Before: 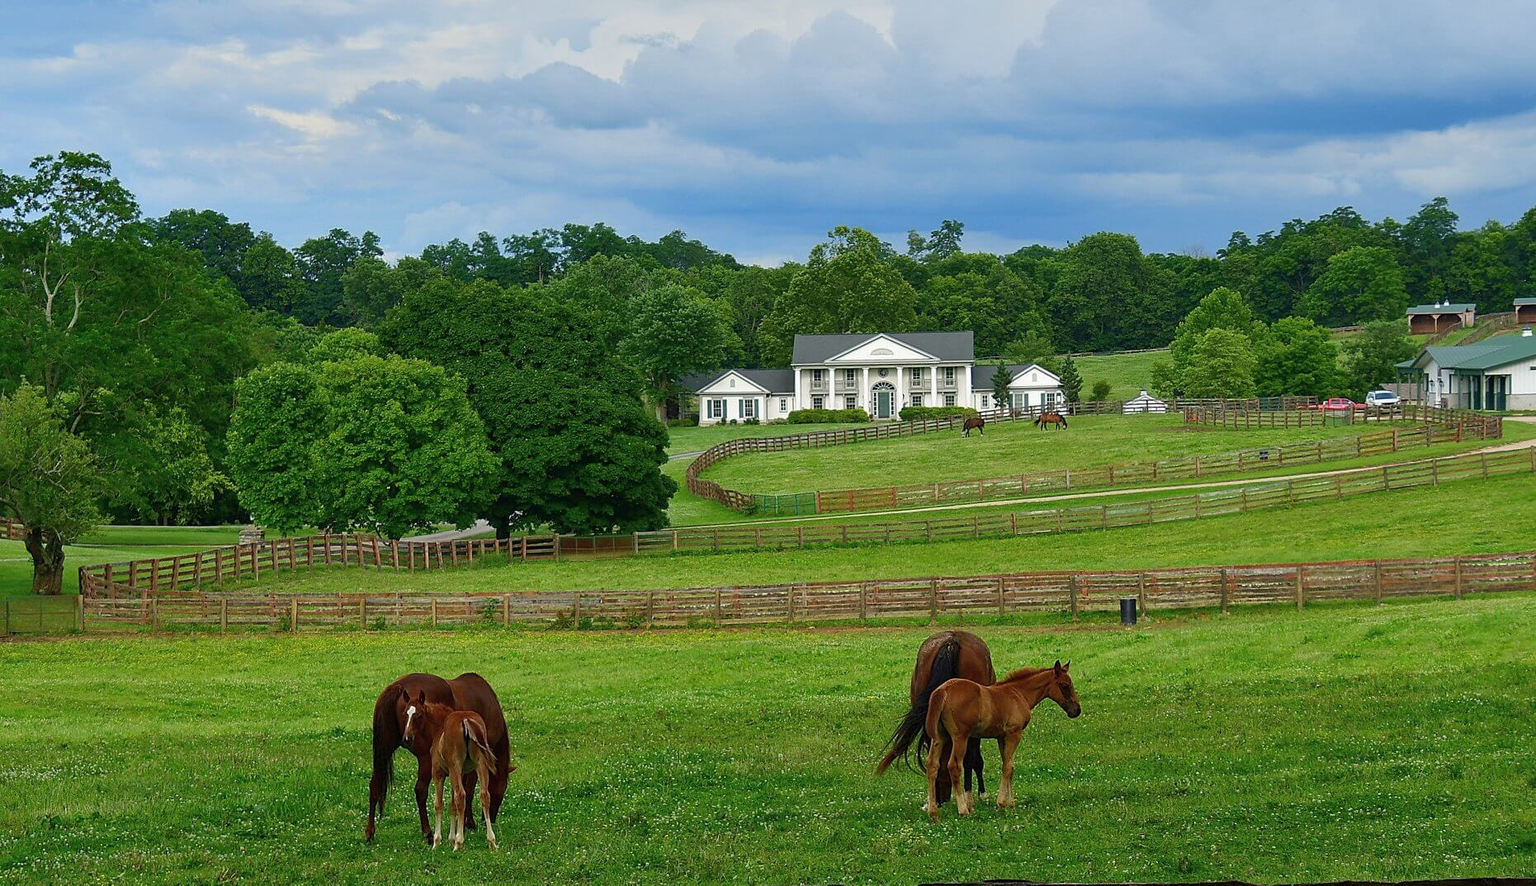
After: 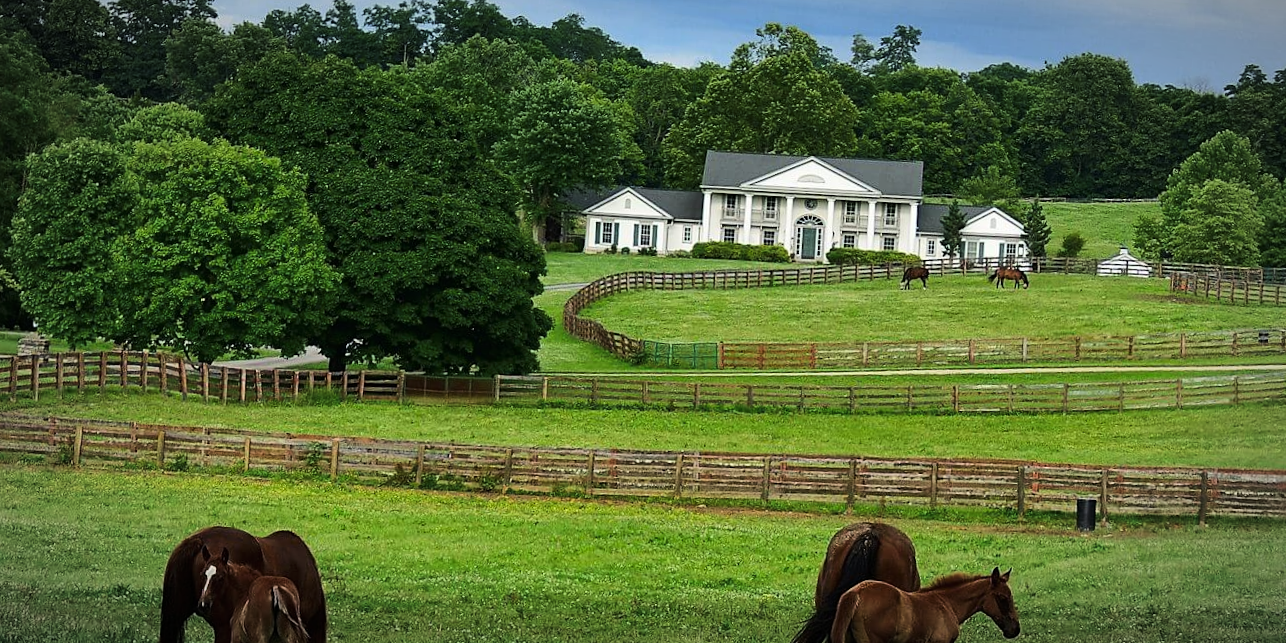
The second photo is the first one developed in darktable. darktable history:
vignetting: fall-off radius 60.3%, automatic ratio true
tone curve: curves: ch0 [(0, 0) (0.126, 0.061) (0.338, 0.285) (0.494, 0.518) (0.703, 0.762) (1, 1)]; ch1 [(0, 0) (0.389, 0.313) (0.457, 0.442) (0.5, 0.501) (0.55, 0.578) (1, 1)]; ch2 [(0, 0) (0.44, 0.424) (0.501, 0.499) (0.557, 0.564) (0.613, 0.67) (0.707, 0.746) (1, 1)], color space Lab, linked channels, preserve colors none
crop and rotate: angle -4.17°, left 9.841%, top 20.901%, right 12.505%, bottom 11.811%
